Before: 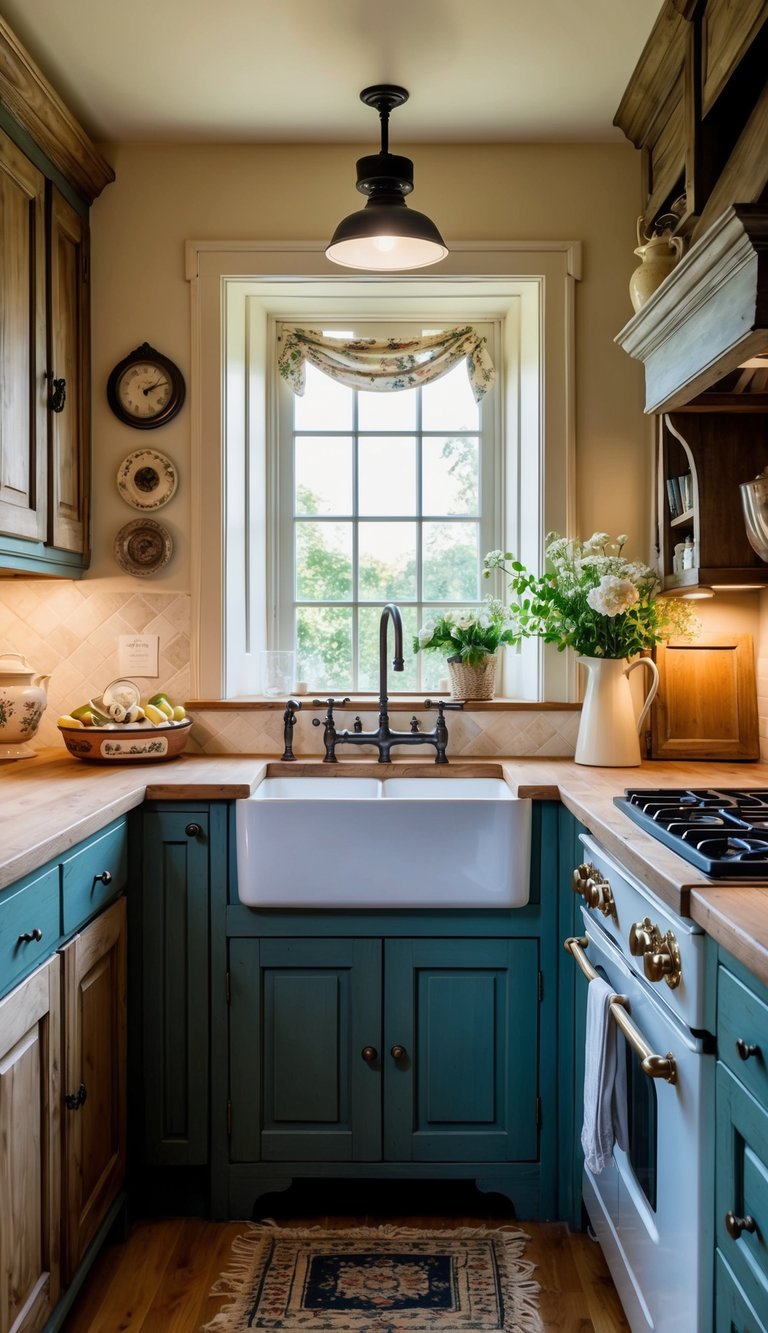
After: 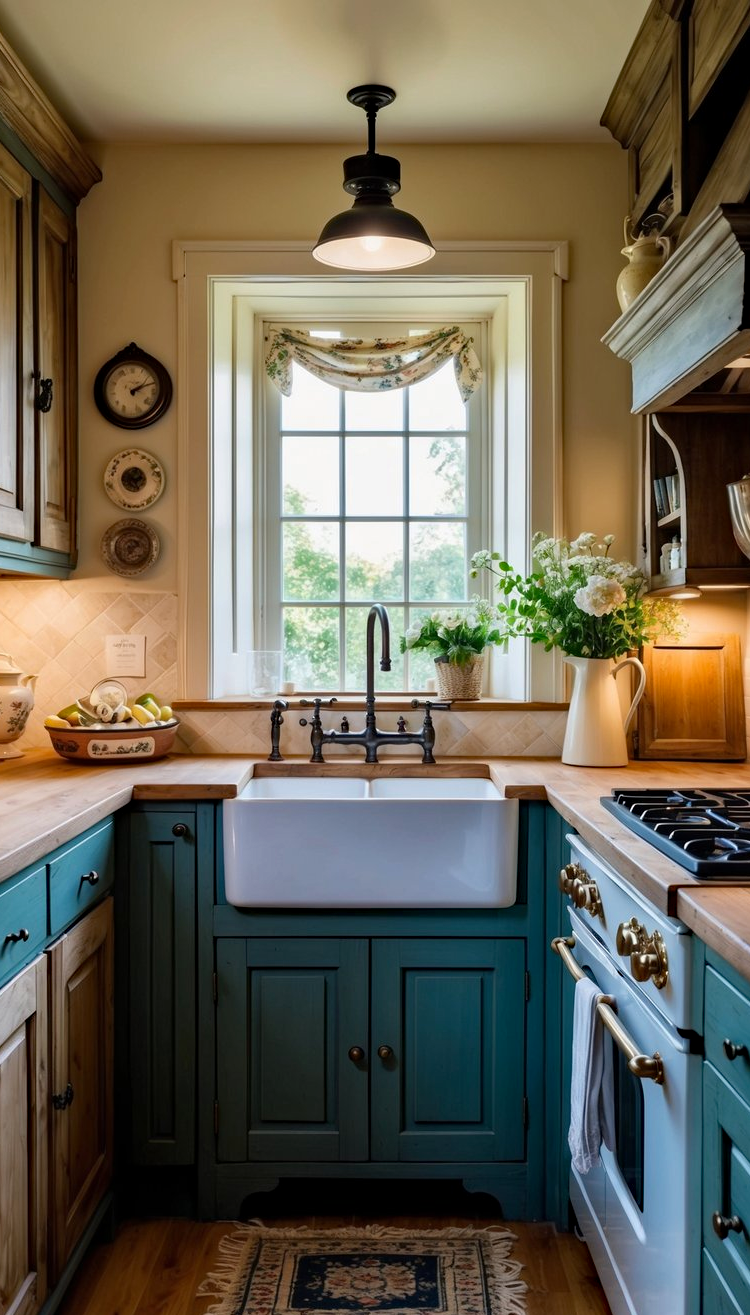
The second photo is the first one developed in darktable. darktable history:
crop and rotate: left 1.767%, right 0.545%, bottom 1.345%
haze removal: compatibility mode true, adaptive false
